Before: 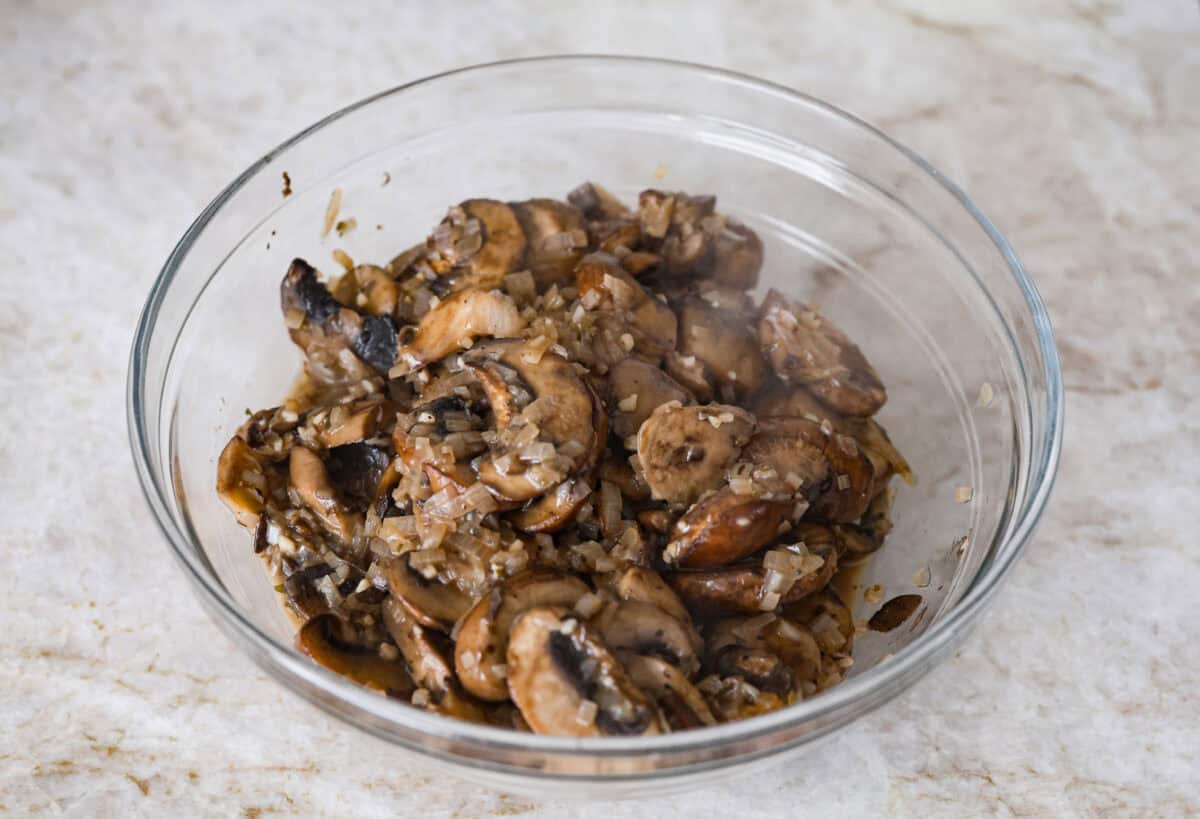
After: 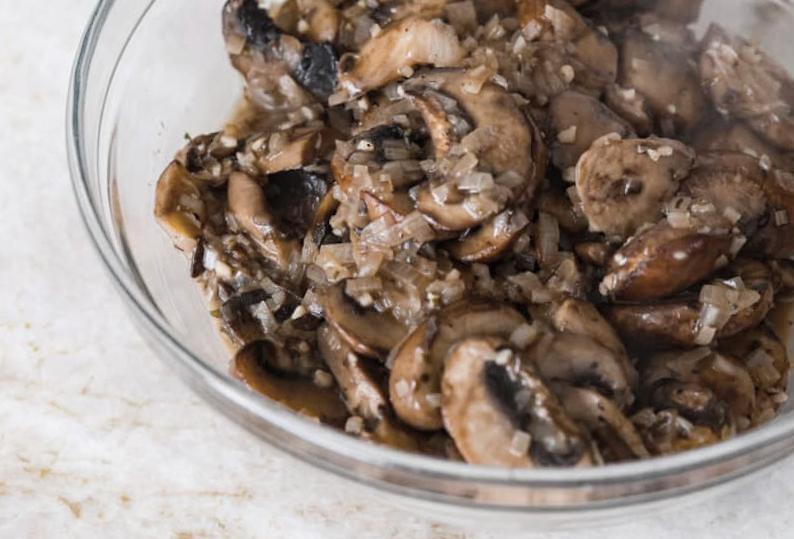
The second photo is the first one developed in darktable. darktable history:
crop and rotate: angle -1.06°, left 3.938%, top 32.395%, right 28.051%
color correction: highlights b* -0.057, saturation 0.584
shadows and highlights: shadows -23.94, highlights 51.17, soften with gaussian
